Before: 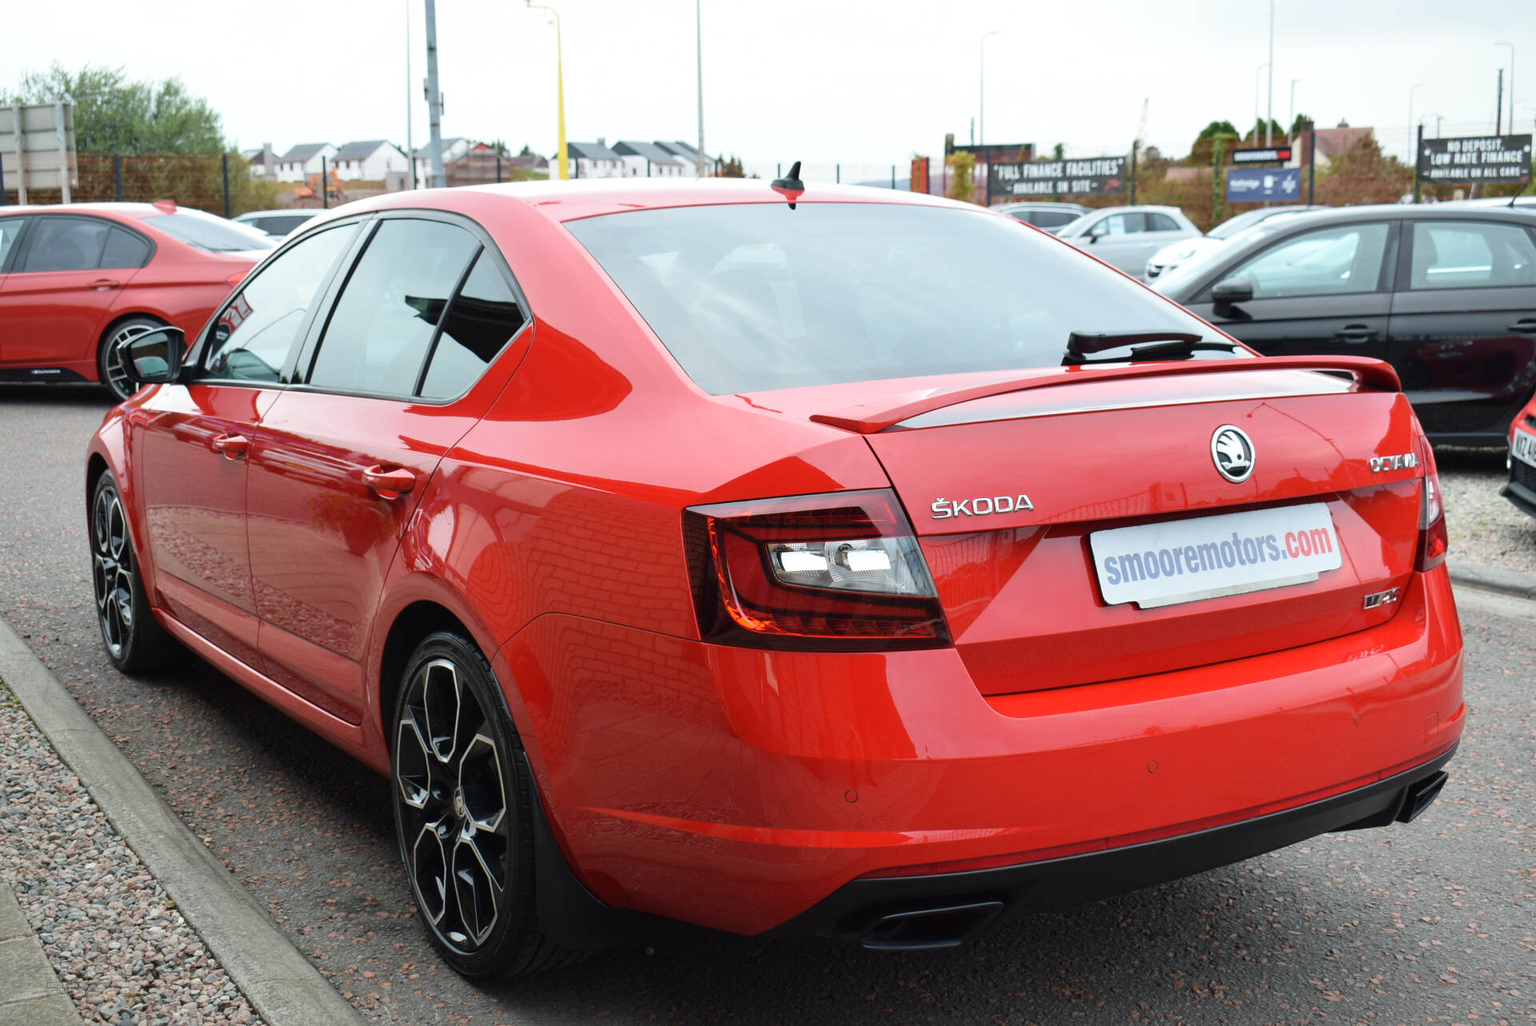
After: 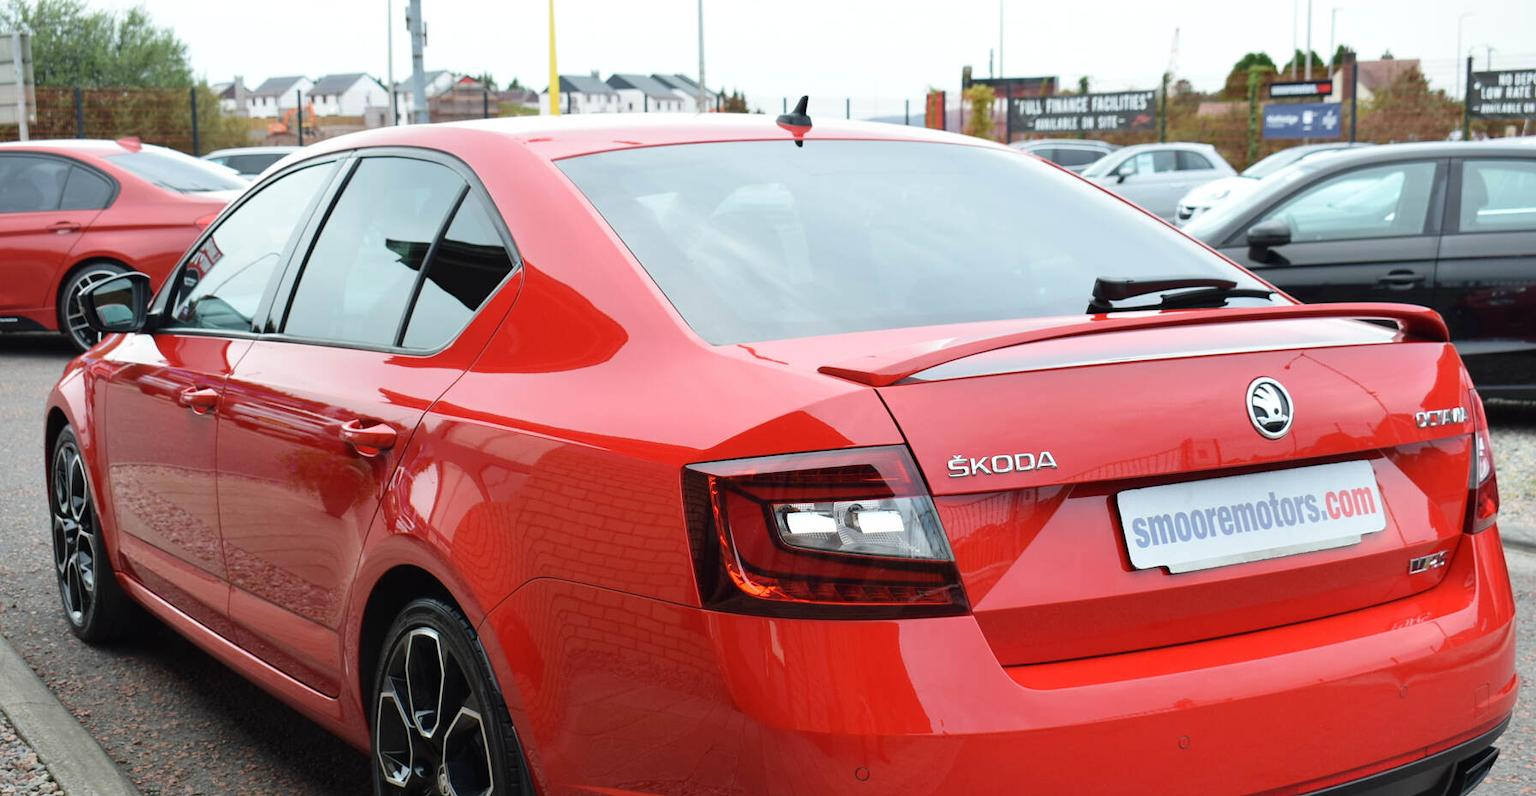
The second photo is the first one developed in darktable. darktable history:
crop: left 2.875%, top 7.065%, right 3.442%, bottom 20.237%
color calibration: illuminant same as pipeline (D50), x 0.345, y 0.358, temperature 4983.07 K
